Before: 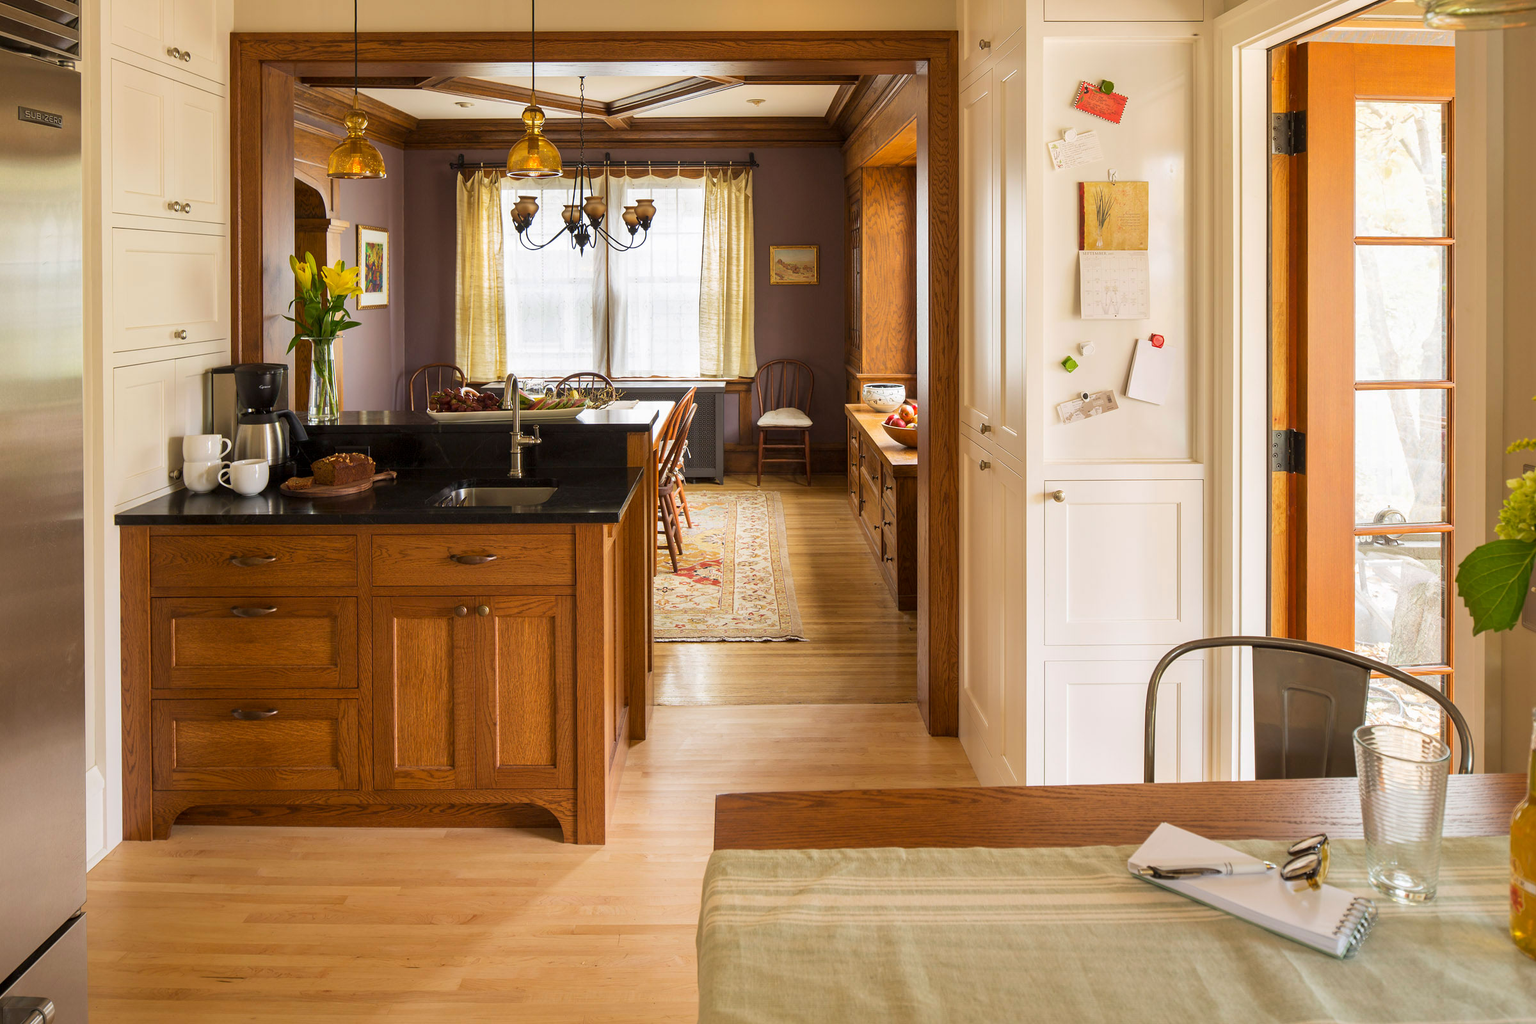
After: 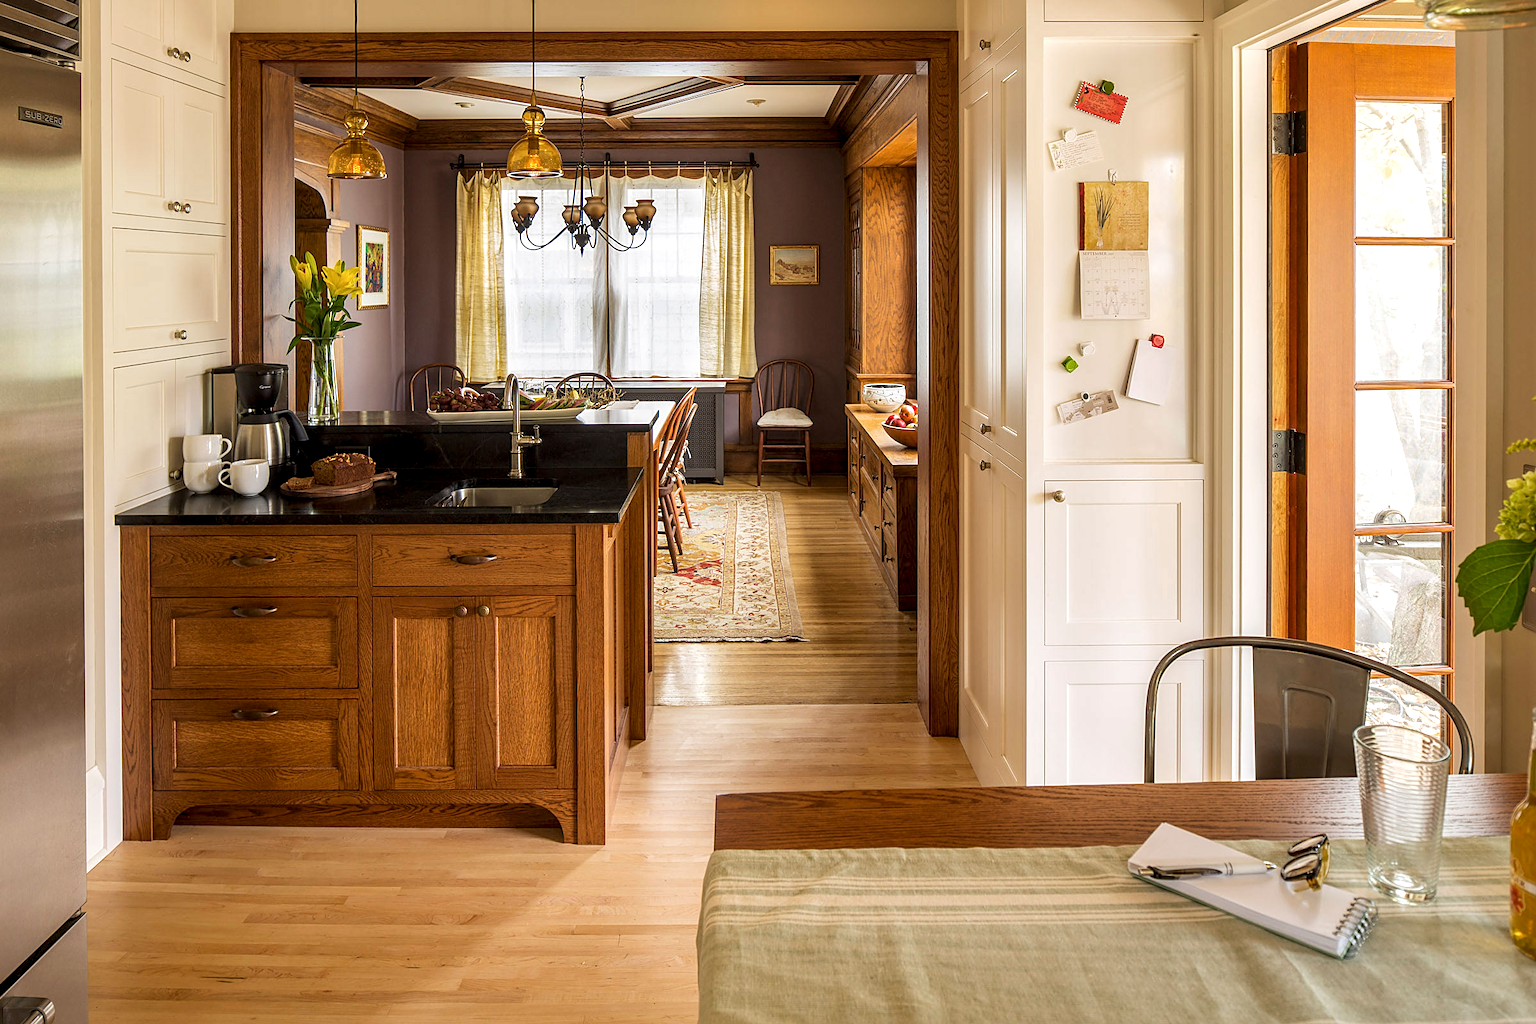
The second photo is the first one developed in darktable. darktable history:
sharpen: on, module defaults
local contrast: detail 140%
